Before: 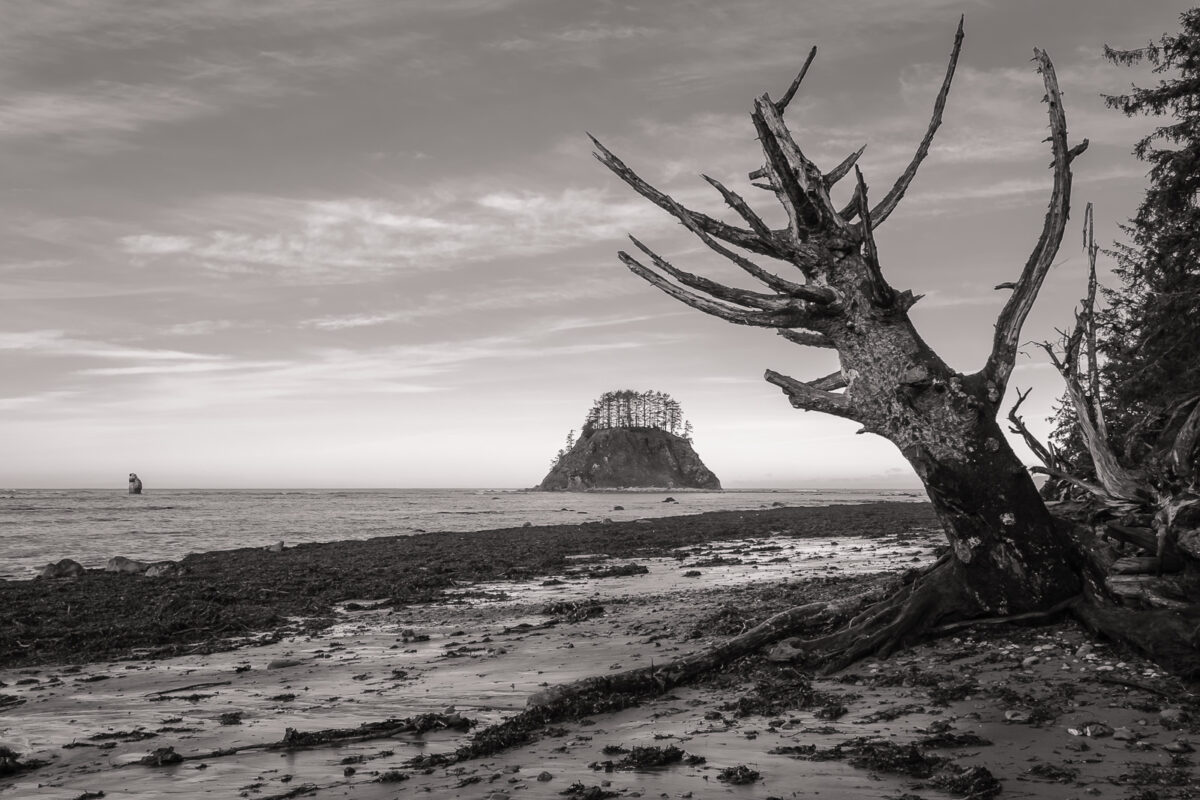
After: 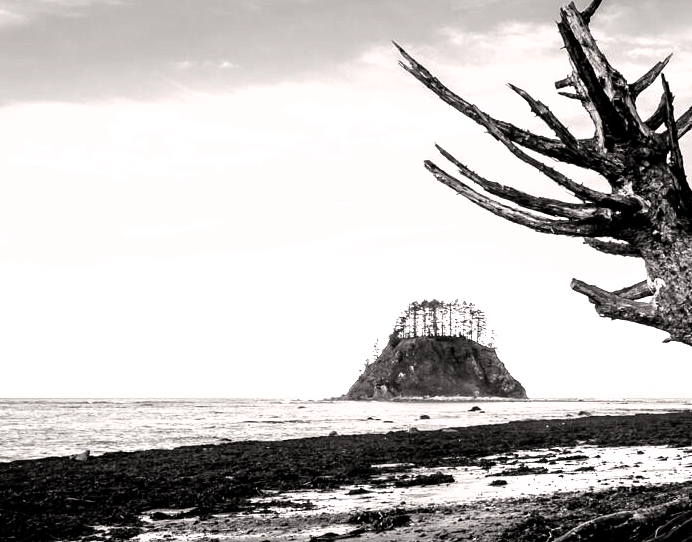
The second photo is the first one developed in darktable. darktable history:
tone equalizer: -8 EV -0.757 EV, -7 EV -0.676 EV, -6 EV -0.634 EV, -5 EV -0.412 EV, -3 EV 0.382 EV, -2 EV 0.6 EV, -1 EV 0.687 EV, +0 EV 0.723 EV
filmic rgb: black relative exposure -8.19 EV, white relative exposure 2.23 EV, hardness 7.18, latitude 85.4%, contrast 1.687, highlights saturation mix -4.45%, shadows ↔ highlights balance -2.74%, iterations of high-quality reconstruction 0
crop: left 16.22%, top 11.396%, right 26.065%, bottom 20.756%
